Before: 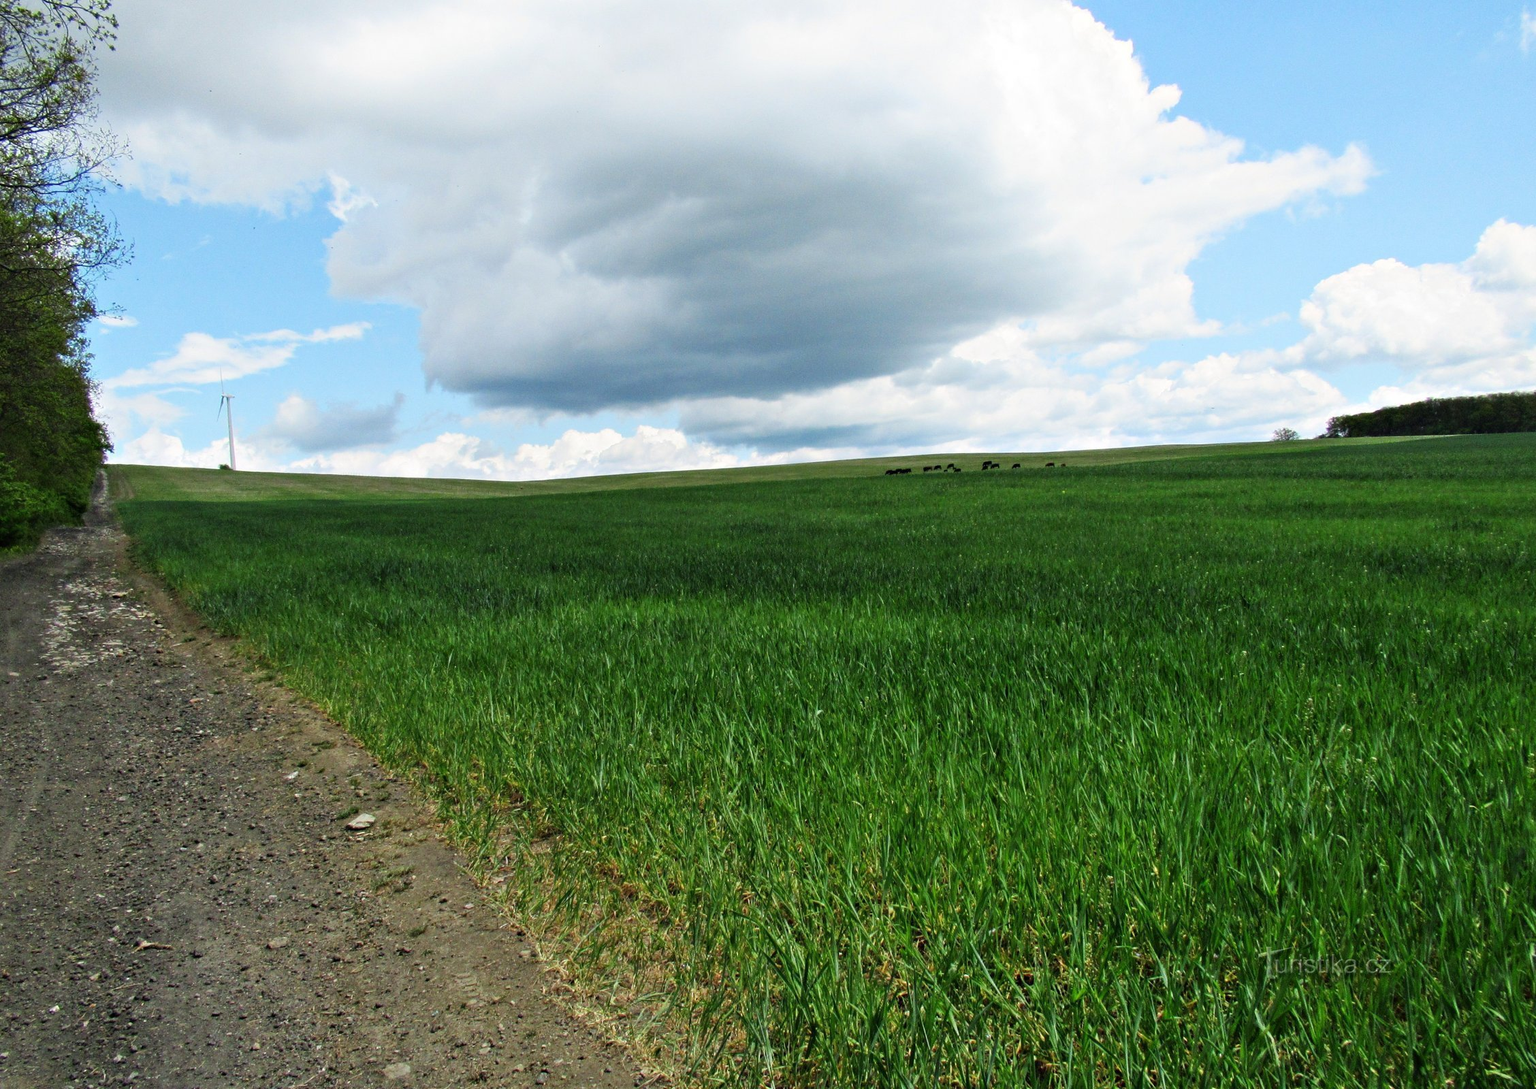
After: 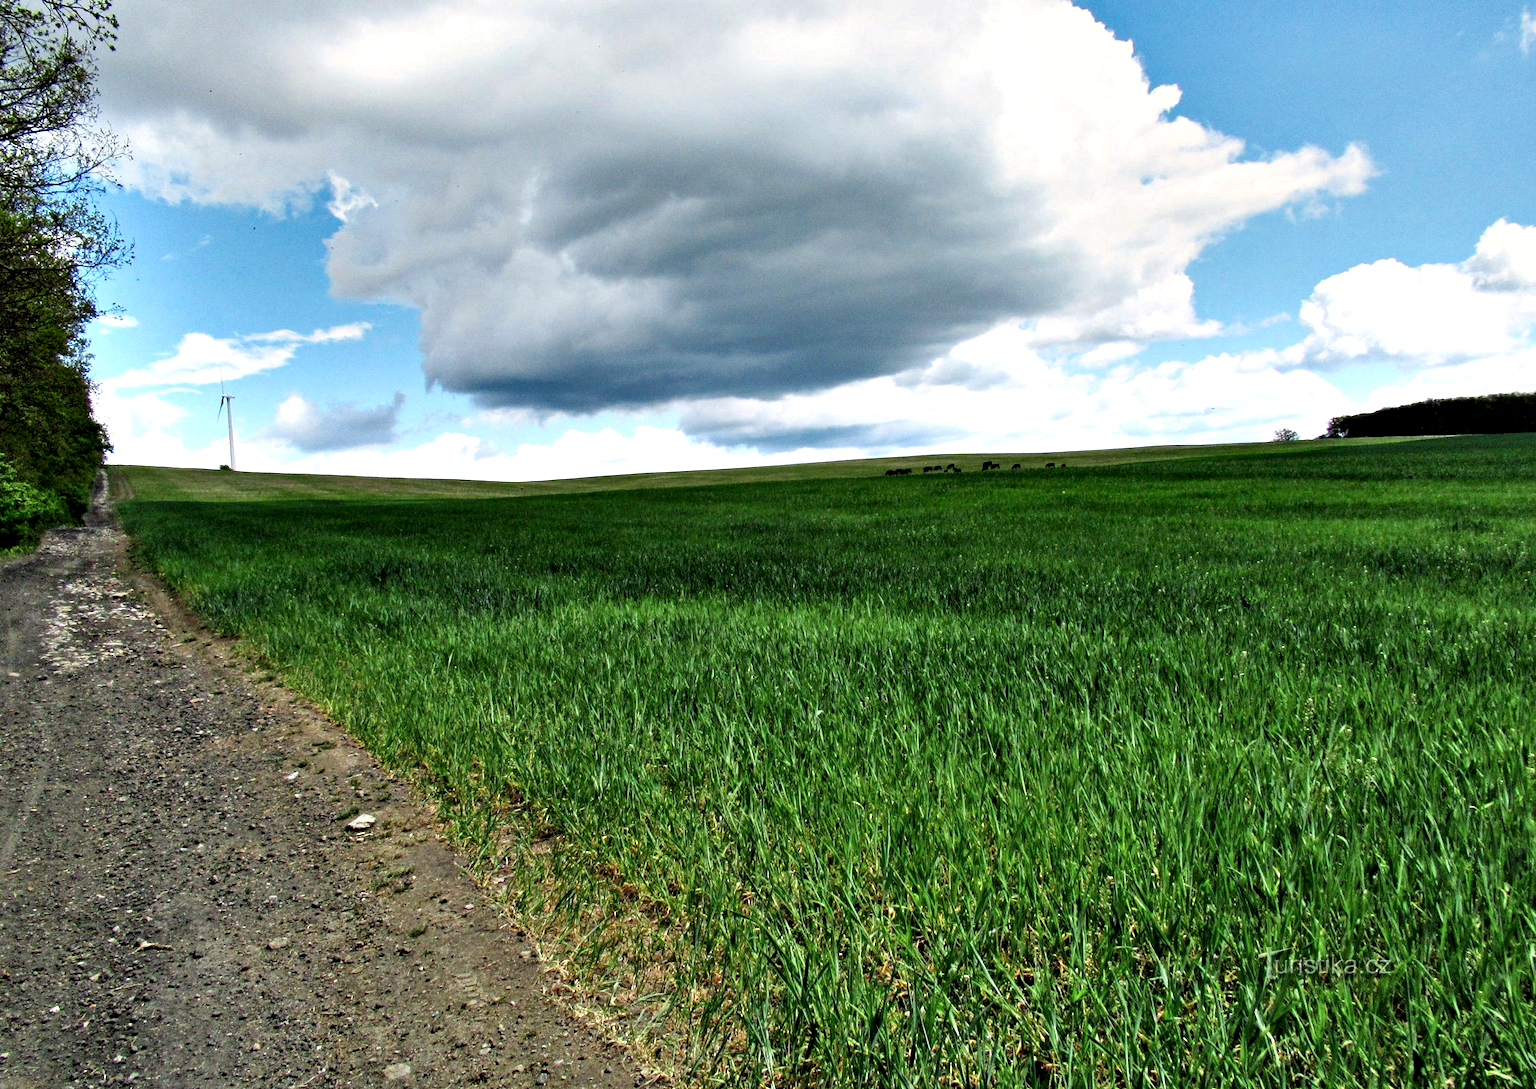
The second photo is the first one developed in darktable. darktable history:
shadows and highlights: shadows 60.83, soften with gaussian
contrast equalizer: y [[0.6 ×6], [0.55 ×6], [0 ×6], [0 ×6], [0 ×6]]
